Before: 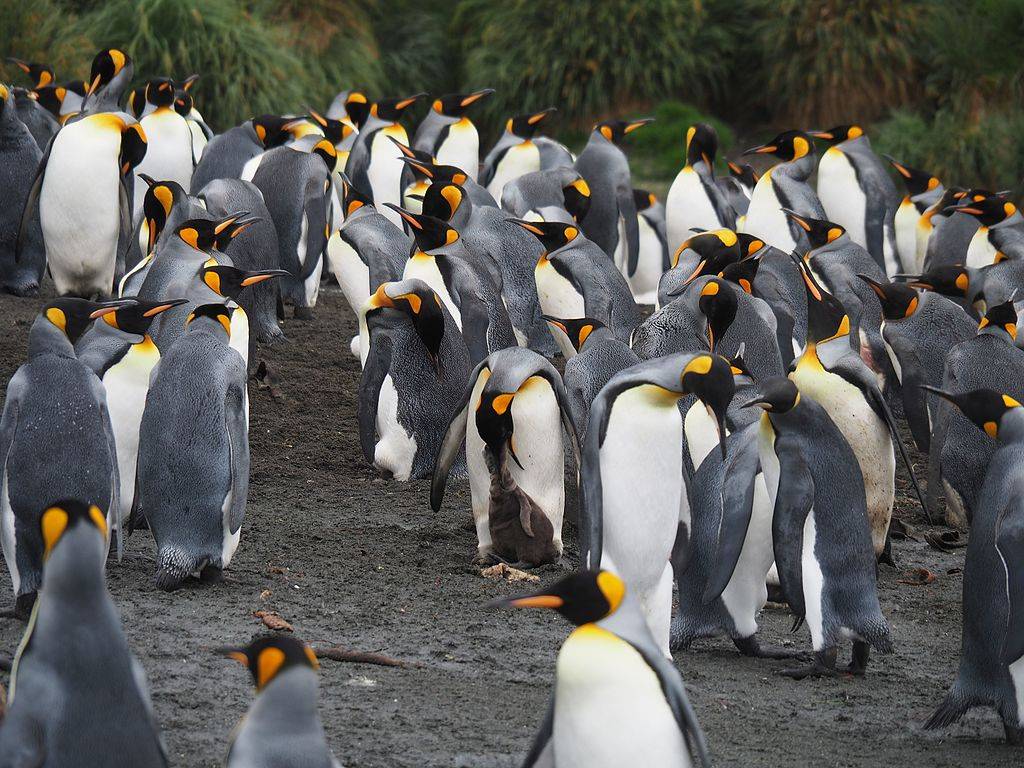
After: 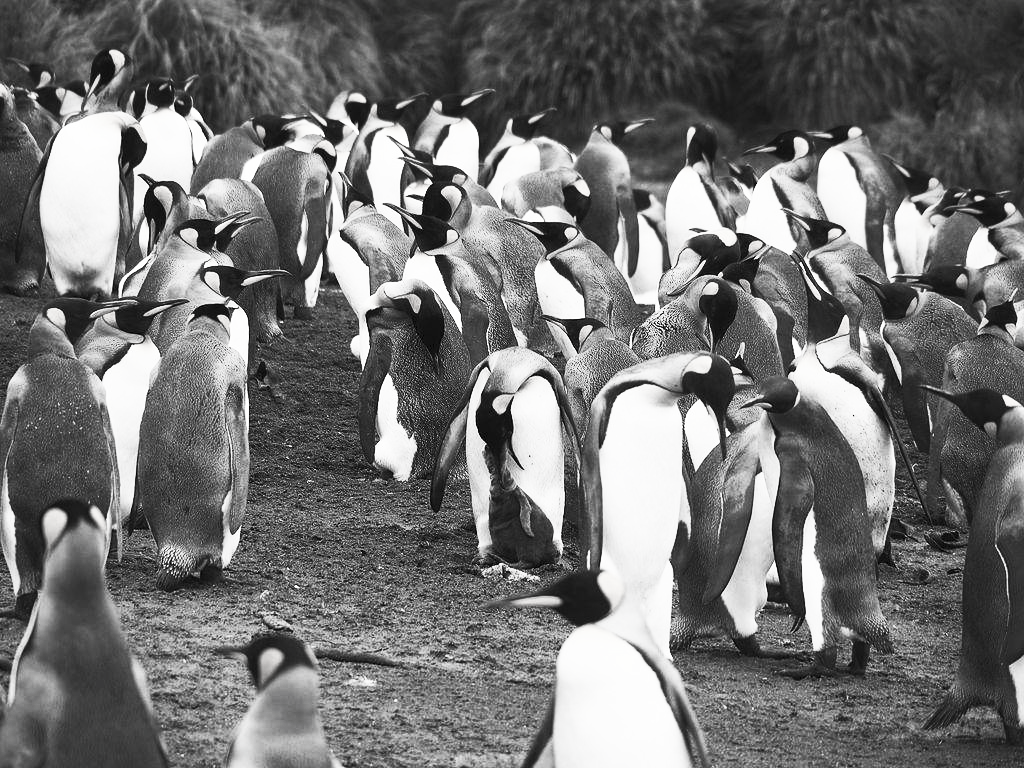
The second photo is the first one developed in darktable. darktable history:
contrast brightness saturation: contrast 0.533, brightness 0.45, saturation -0.989
